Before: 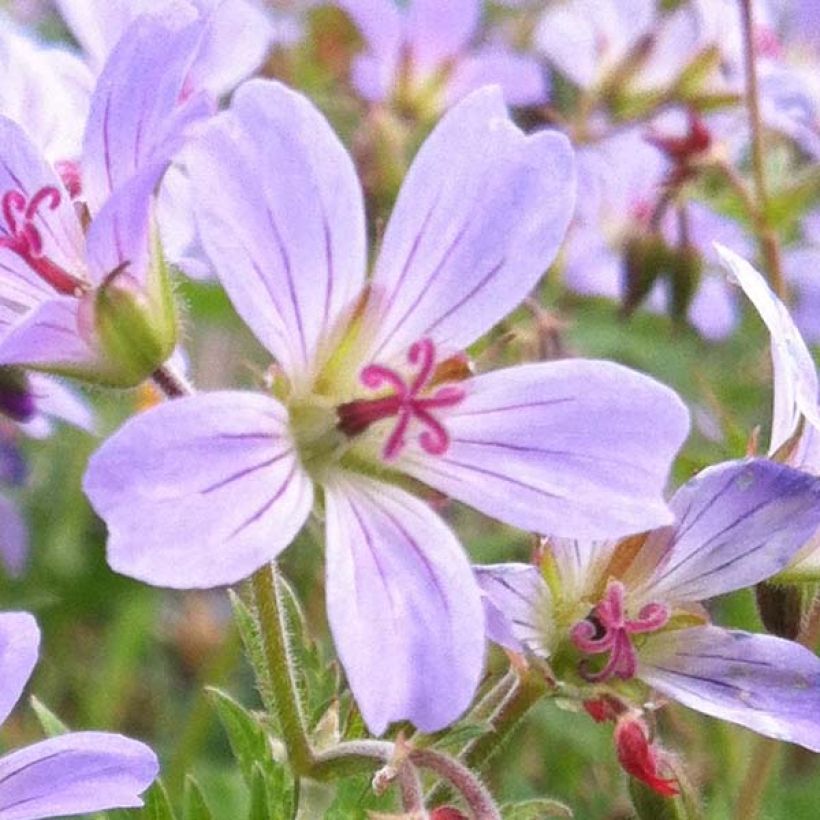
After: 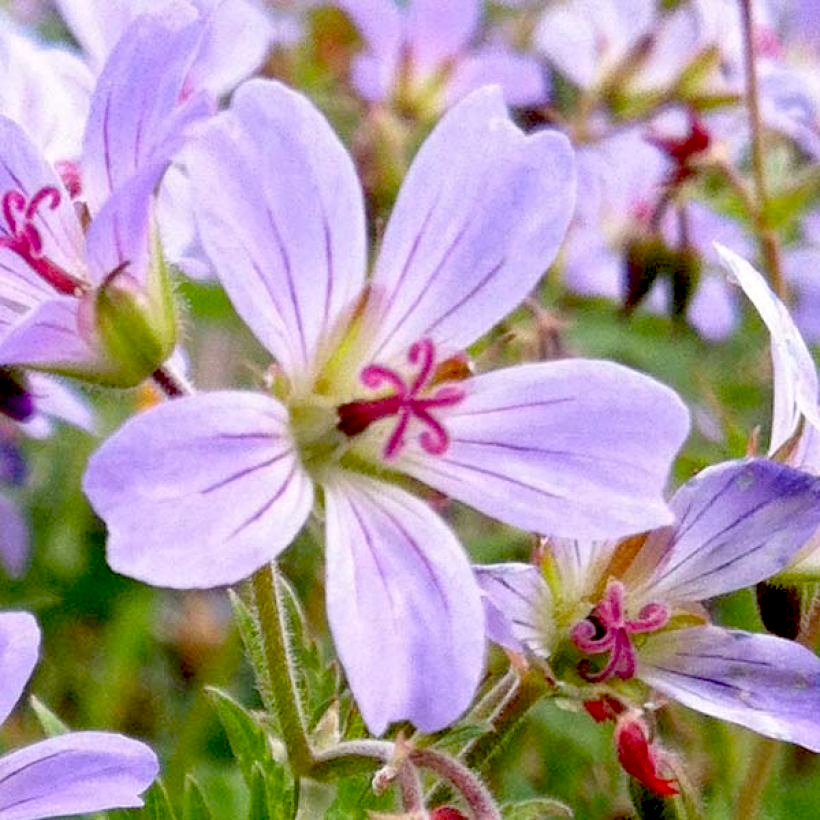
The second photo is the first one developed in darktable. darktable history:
exposure: black level correction 0.049, exposure 0.012 EV, compensate highlight preservation false
